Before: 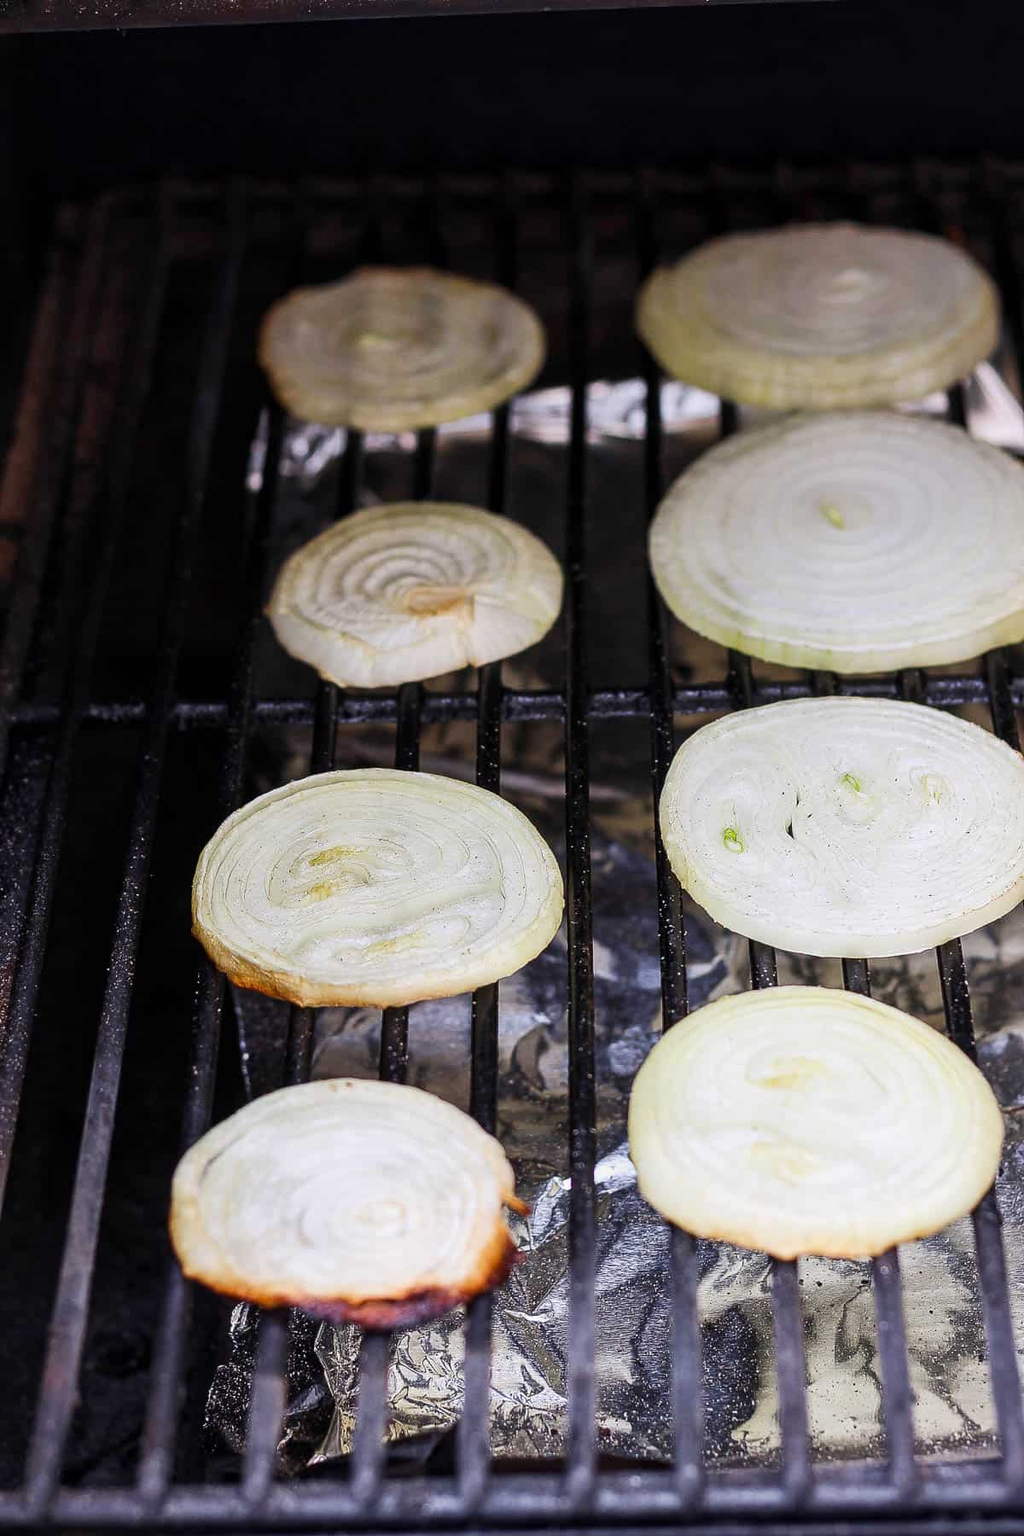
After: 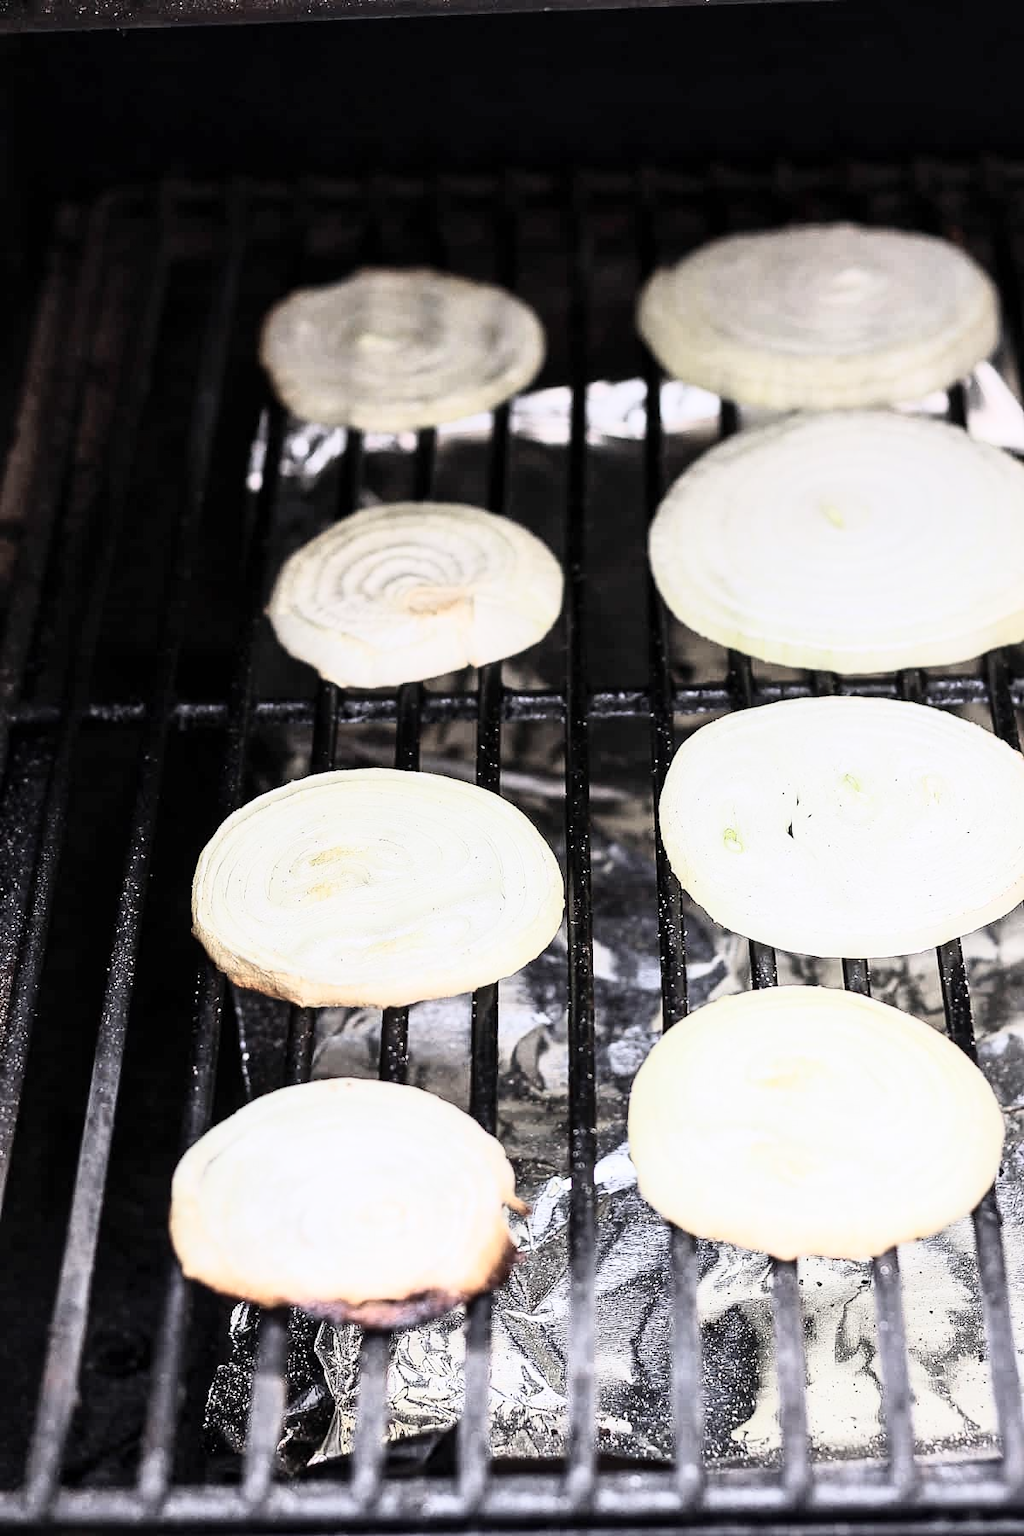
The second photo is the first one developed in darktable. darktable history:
tone curve: curves: ch0 [(0, 0) (0.003, 0.003) (0.011, 0.012) (0.025, 0.027) (0.044, 0.048) (0.069, 0.074) (0.1, 0.117) (0.136, 0.177) (0.177, 0.246) (0.224, 0.324) (0.277, 0.422) (0.335, 0.531) (0.399, 0.633) (0.468, 0.733) (0.543, 0.824) (0.623, 0.895) (0.709, 0.938) (0.801, 0.961) (0.898, 0.98) (1, 1)], color space Lab, independent channels, preserve colors none
color zones: curves: ch1 [(0, 0.292) (0.001, 0.292) (0.2, 0.264) (0.4, 0.248) (0.6, 0.248) (0.8, 0.264) (0.999, 0.292) (1, 0.292)]
